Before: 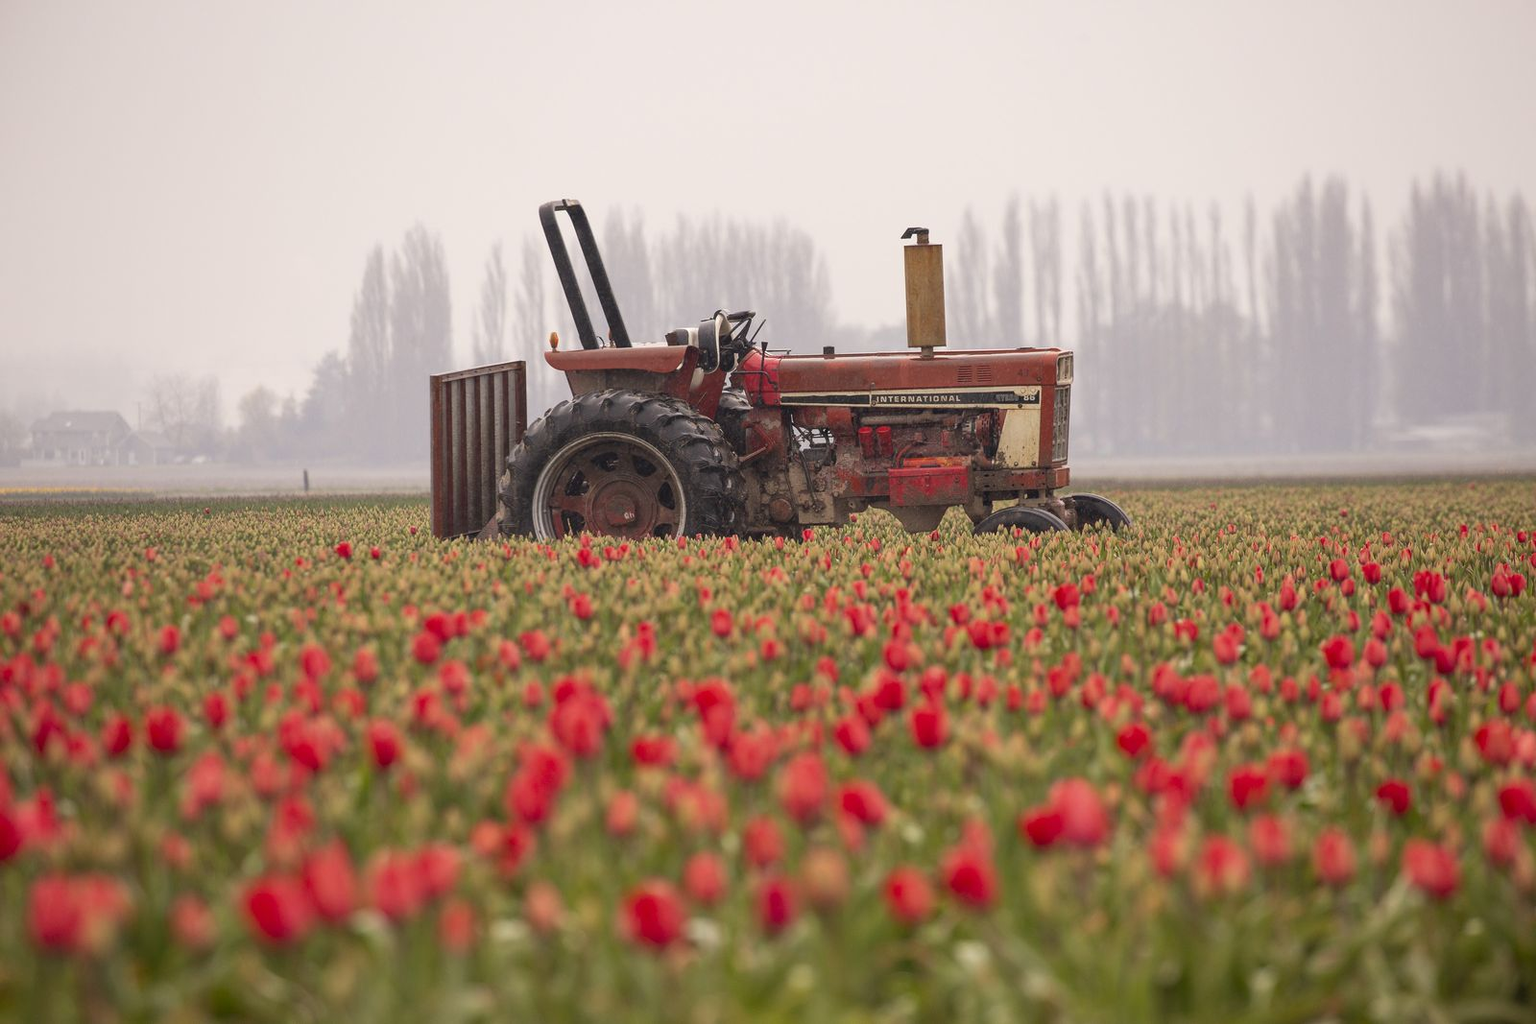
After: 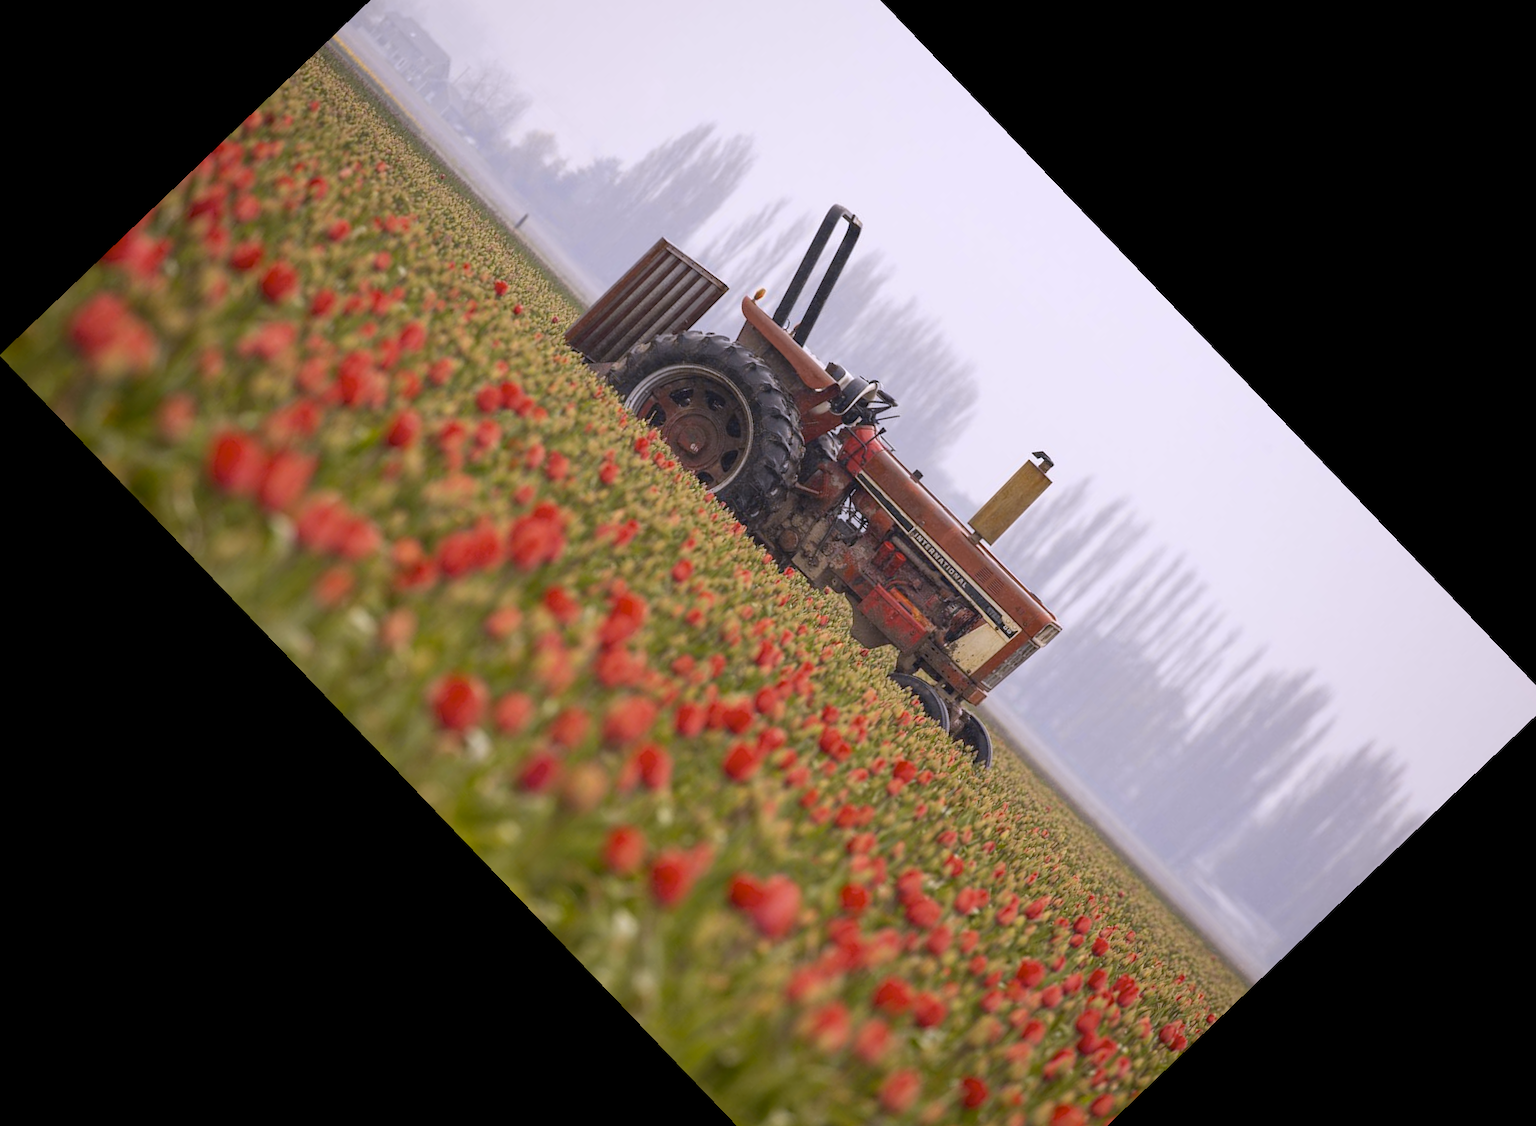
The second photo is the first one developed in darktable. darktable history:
crop and rotate: angle -46.26°, top 16.234%, right 0.912%, bottom 11.704%
color contrast: green-magenta contrast 0.85, blue-yellow contrast 1.25, unbound 0
white balance: red 1.004, blue 1.096
rotate and perspective: rotation 0.174°, lens shift (vertical) 0.013, lens shift (horizontal) 0.019, shear 0.001, automatic cropping original format, crop left 0.007, crop right 0.991, crop top 0.016, crop bottom 0.997
